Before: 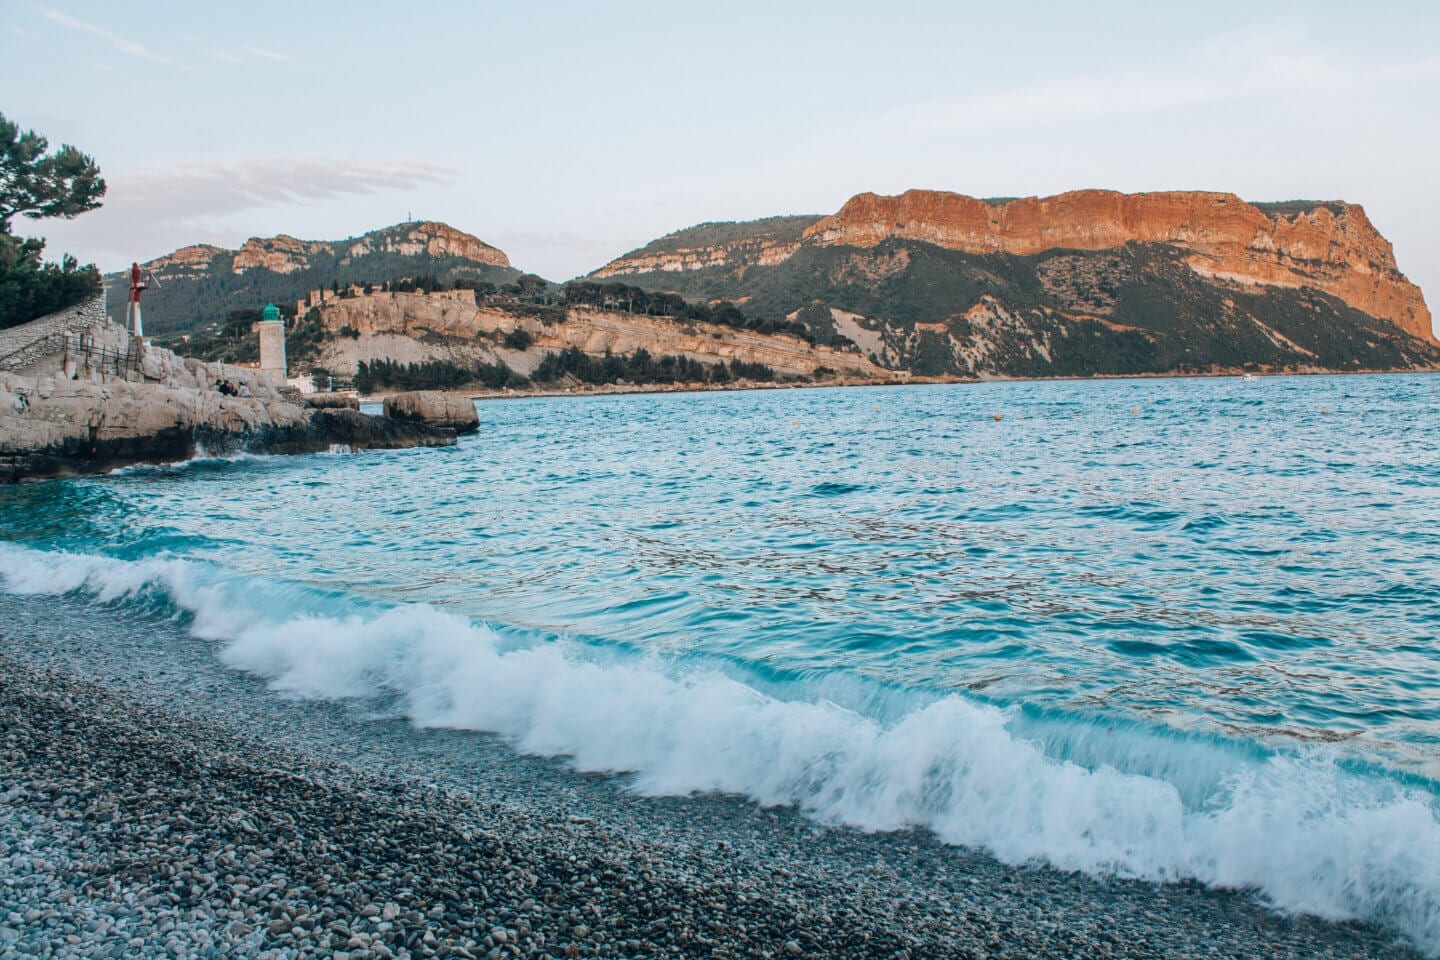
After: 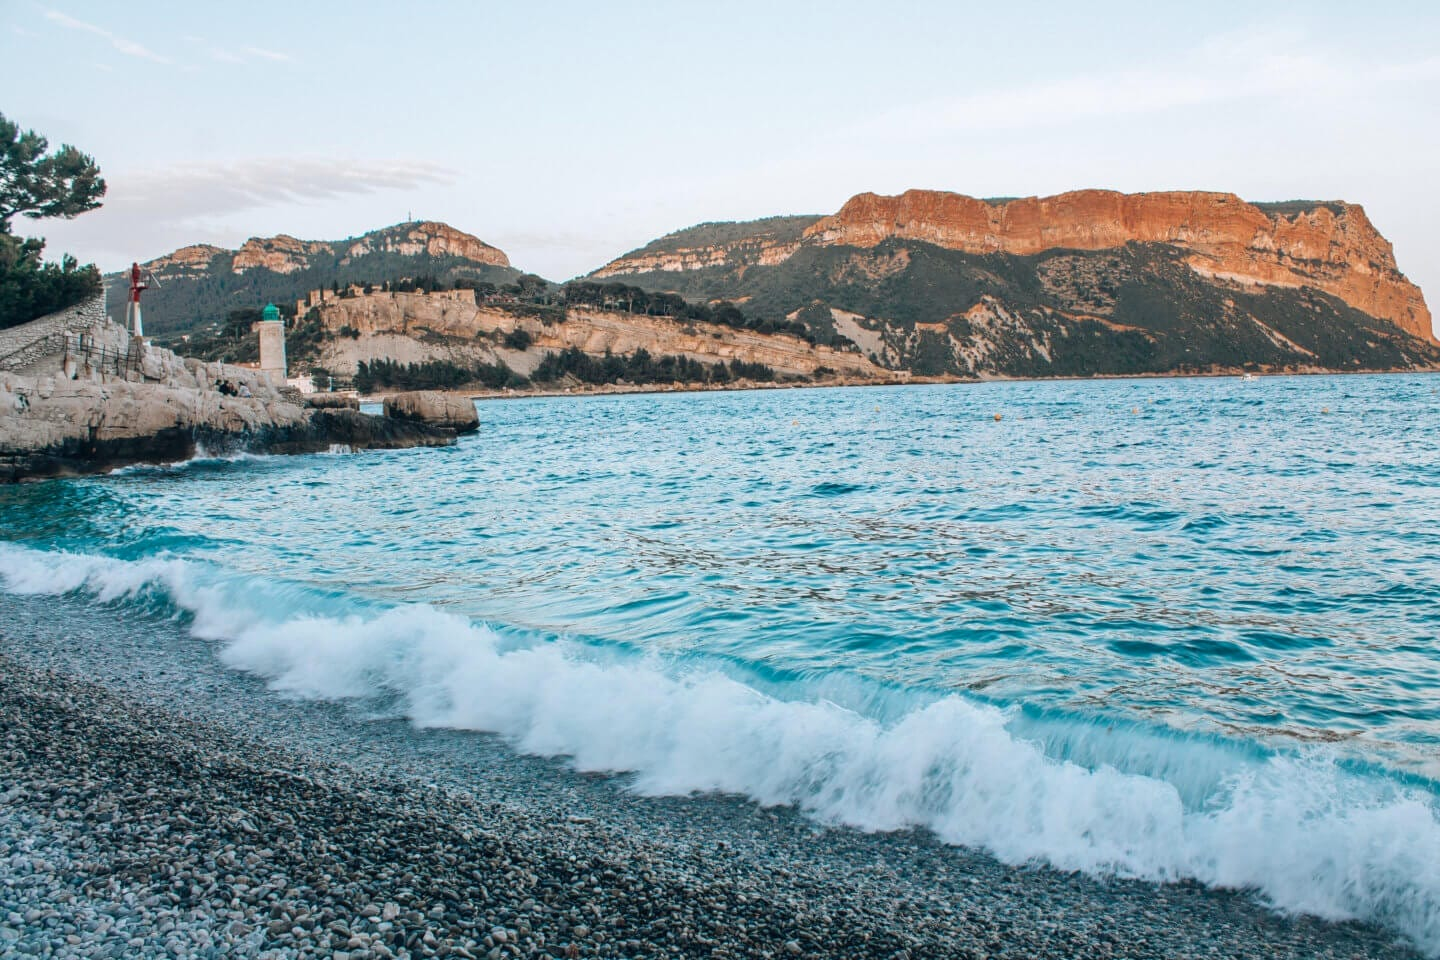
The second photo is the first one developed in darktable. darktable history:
levels: black 3.78%, levels [0, 0.48, 0.961]
